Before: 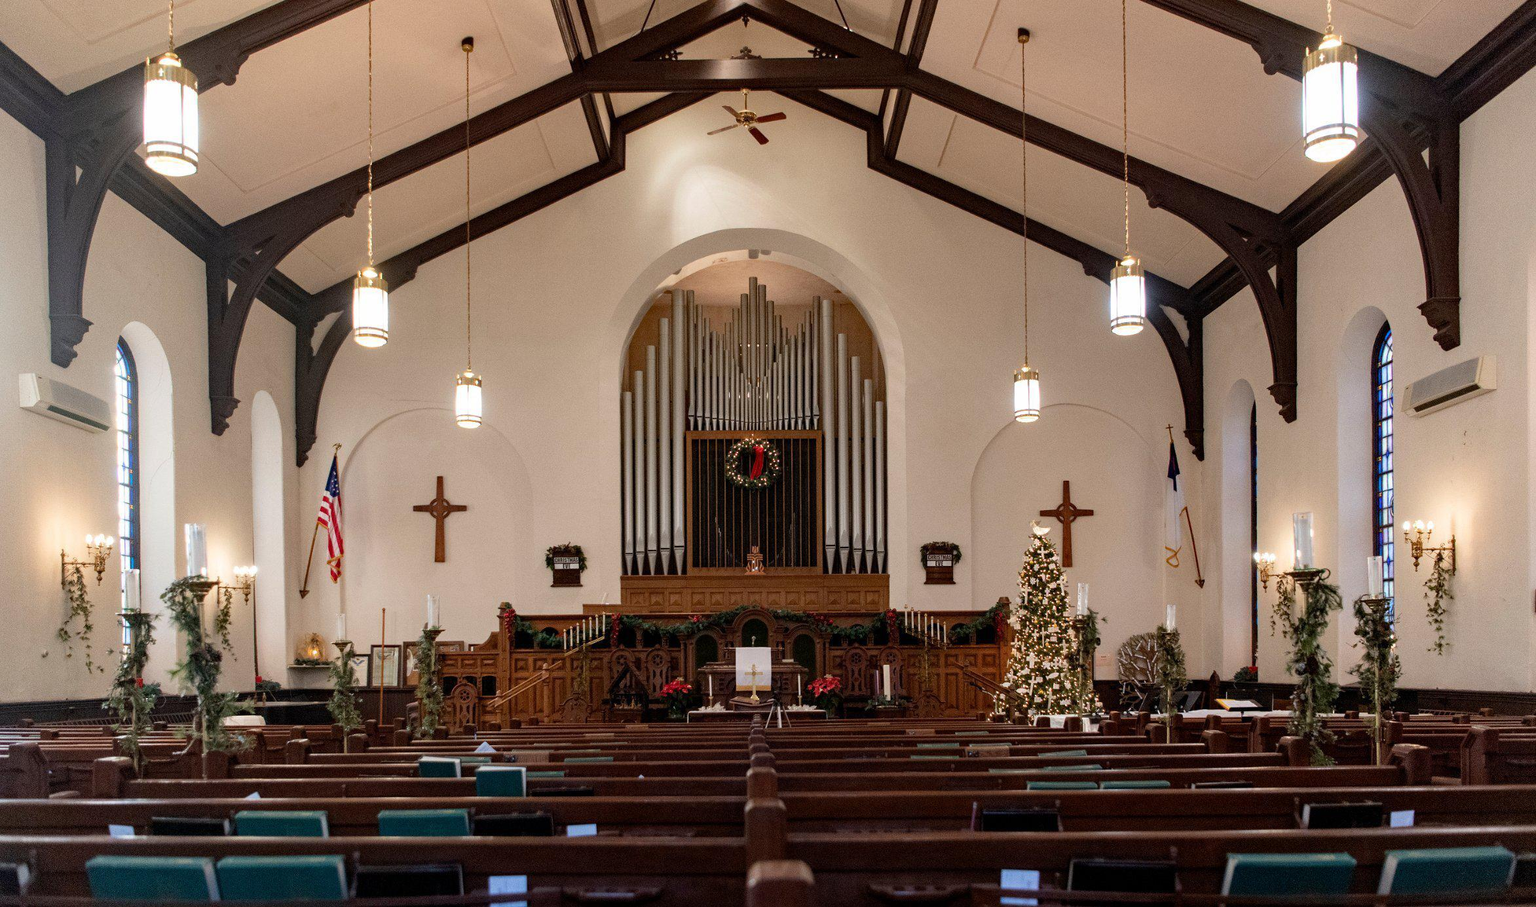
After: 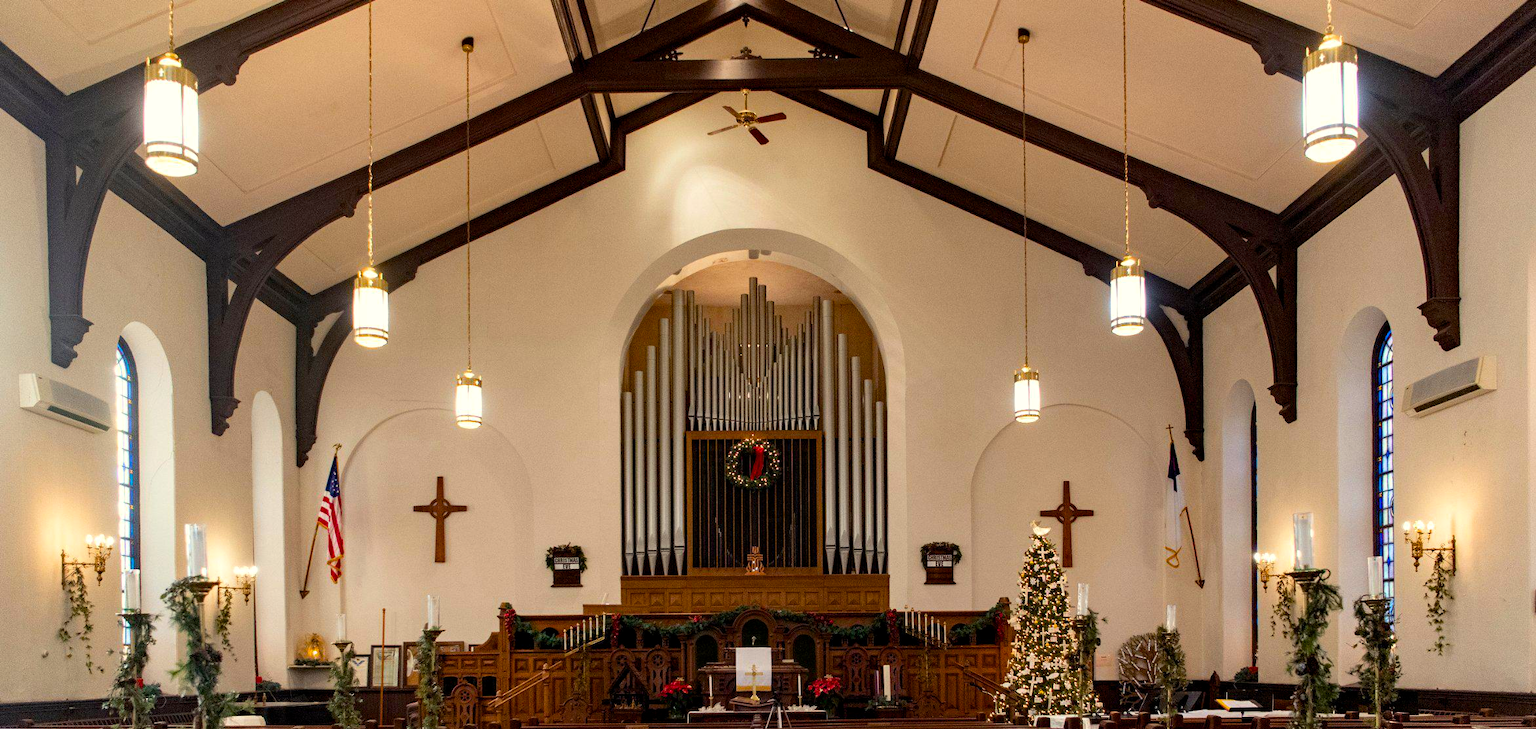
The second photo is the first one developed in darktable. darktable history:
crop: bottom 19.636%
color balance rgb: highlights gain › luminance 5.866%, highlights gain › chroma 2.552%, highlights gain › hue 90°, linear chroma grading › global chroma 8.969%, perceptual saturation grading › global saturation 24.877%
contrast brightness saturation: contrast 0.073
exposure: black level correction 0.002, compensate highlight preservation false
